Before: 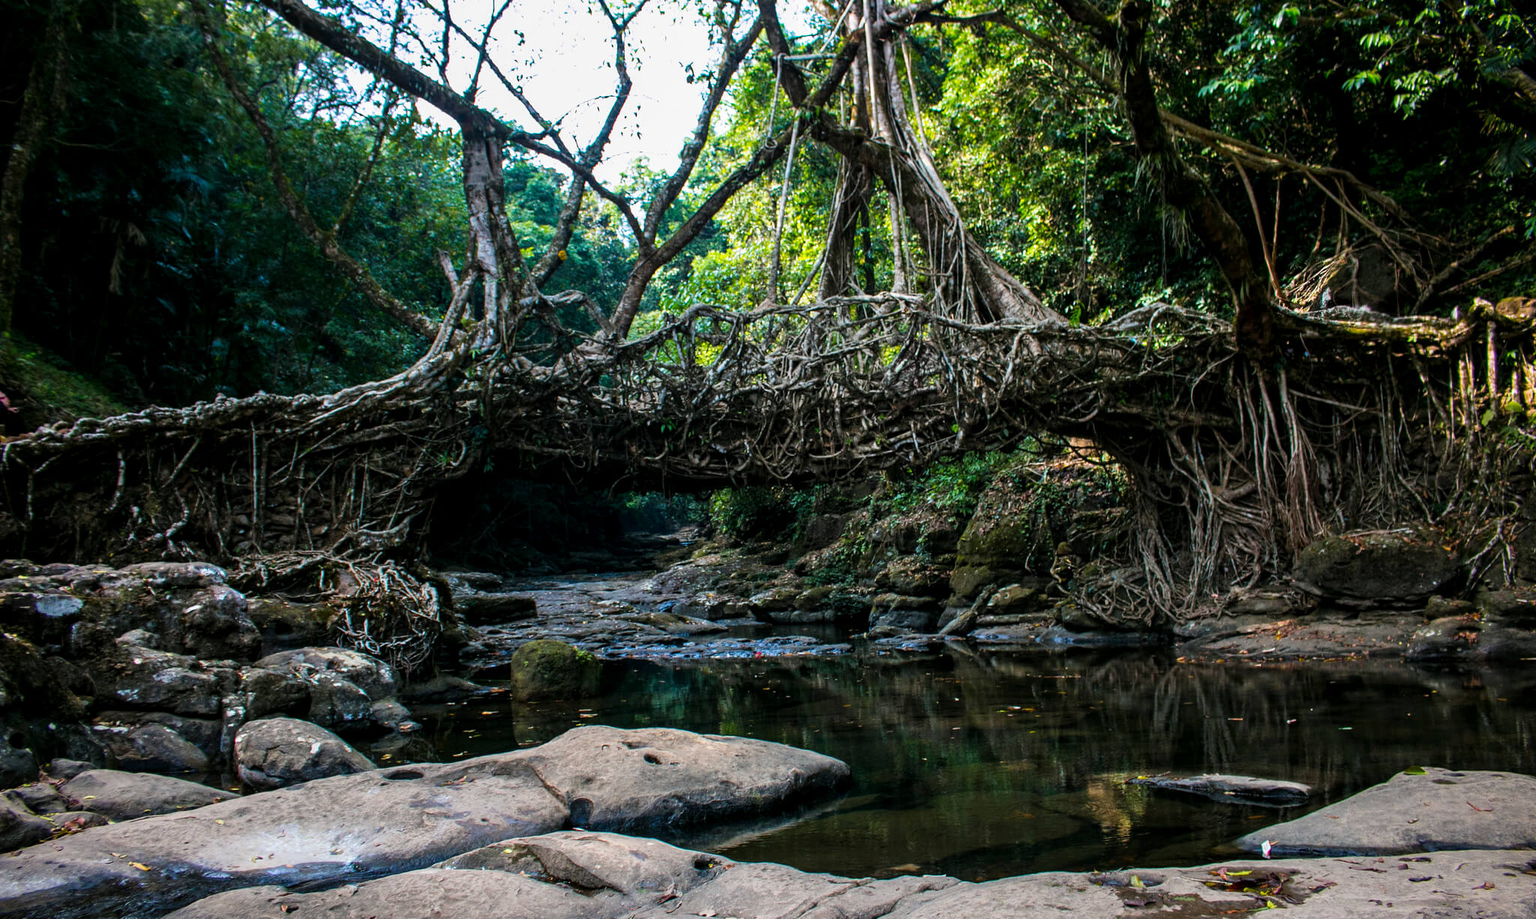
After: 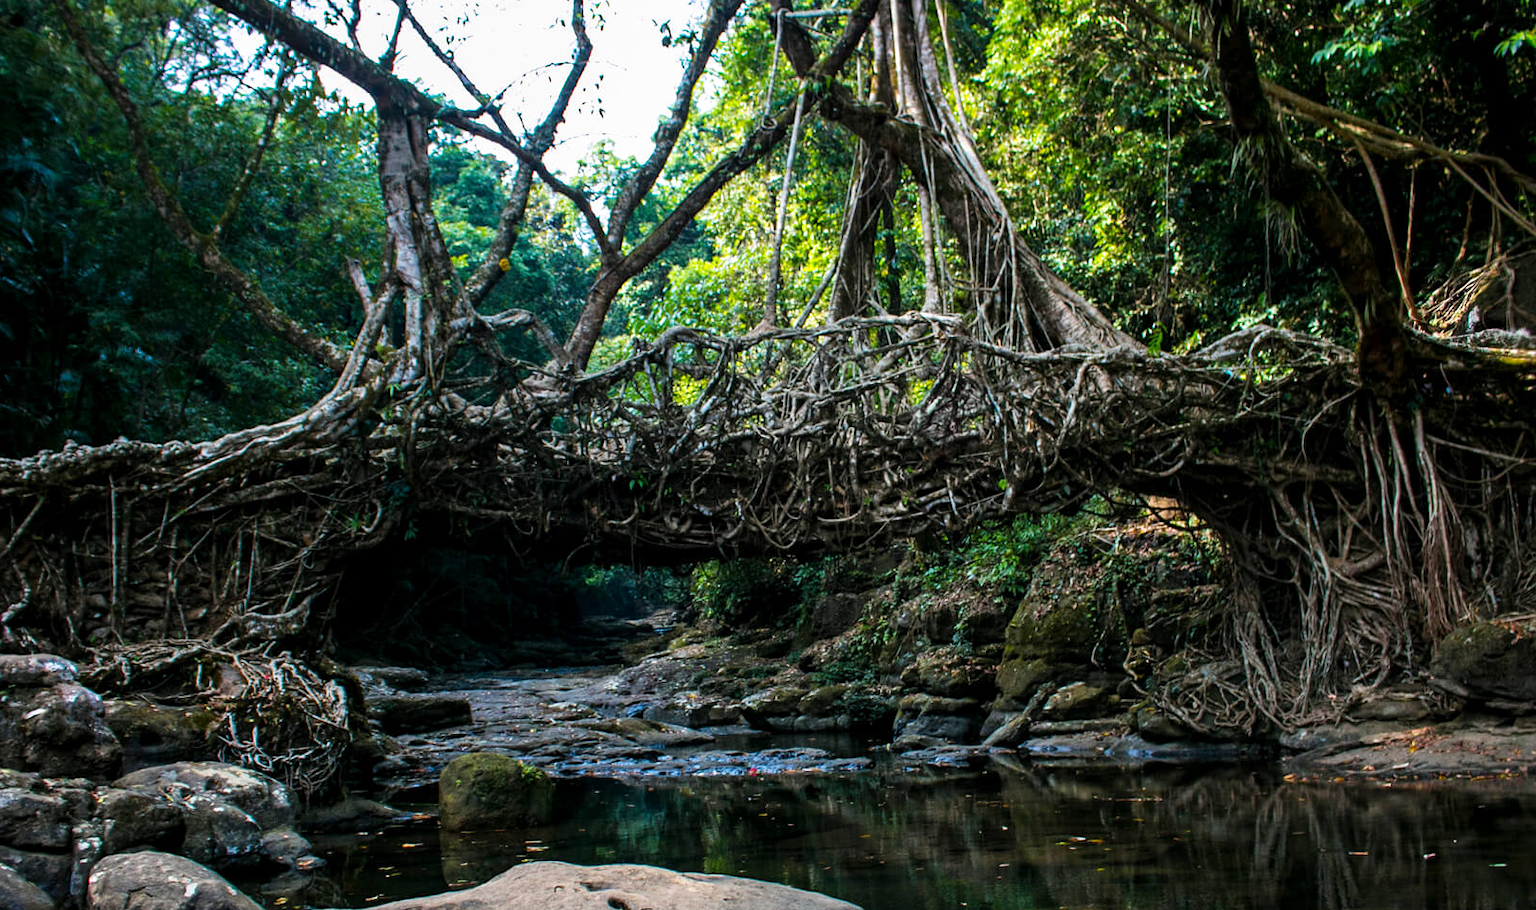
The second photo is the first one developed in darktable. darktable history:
crop and rotate: left 10.77%, top 5.1%, right 10.41%, bottom 16.76%
exposure: exposure 0.081 EV, compensate highlight preservation false
